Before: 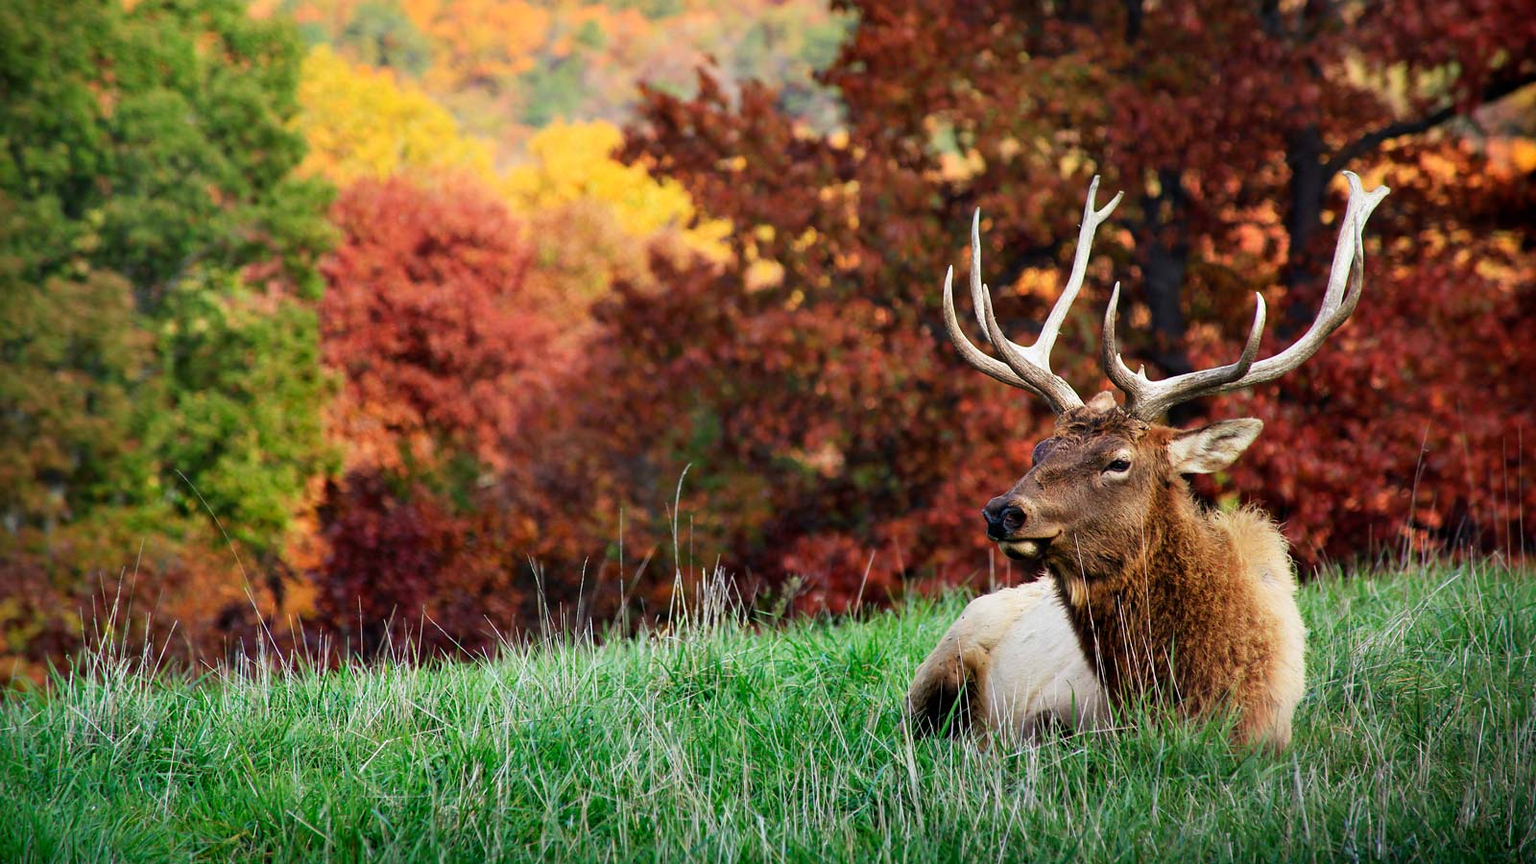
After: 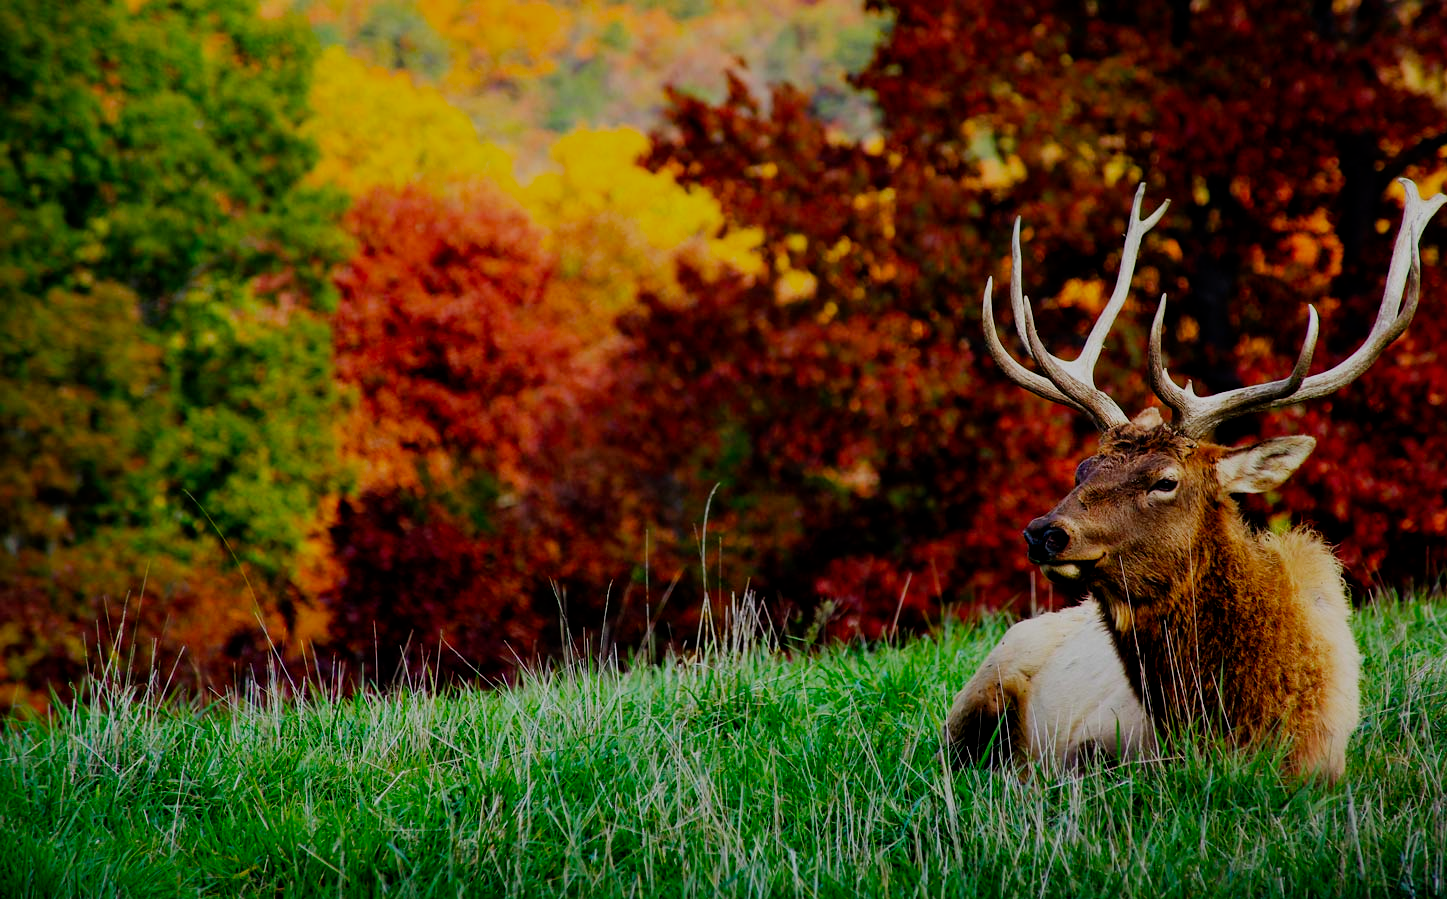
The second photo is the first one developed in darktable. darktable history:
crop: right 9.509%, bottom 0.031%
filmic rgb: middle gray luminance 29%, black relative exposure -10.3 EV, white relative exposure 5.5 EV, threshold 6 EV, target black luminance 0%, hardness 3.95, latitude 2.04%, contrast 1.132, highlights saturation mix 5%, shadows ↔ highlights balance 15.11%, add noise in highlights 0, preserve chrominance no, color science v3 (2019), use custom middle-gray values true, iterations of high-quality reconstruction 0, contrast in highlights soft, enable highlight reconstruction true
color balance rgb: perceptual saturation grading › global saturation 20%, global vibrance 20%
